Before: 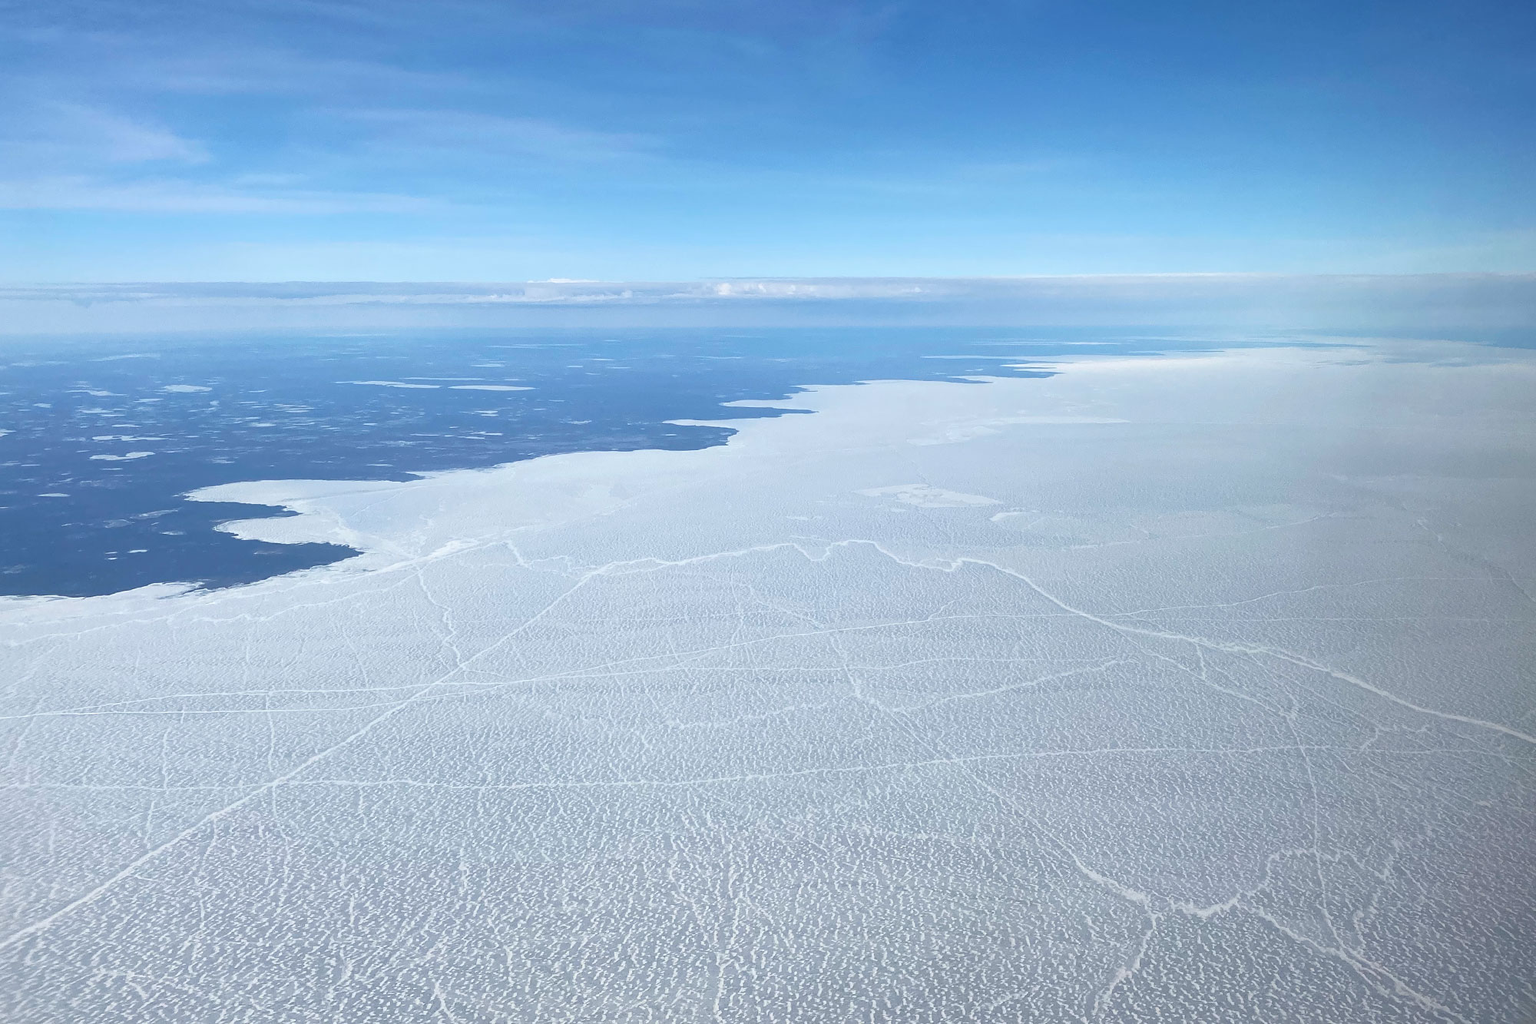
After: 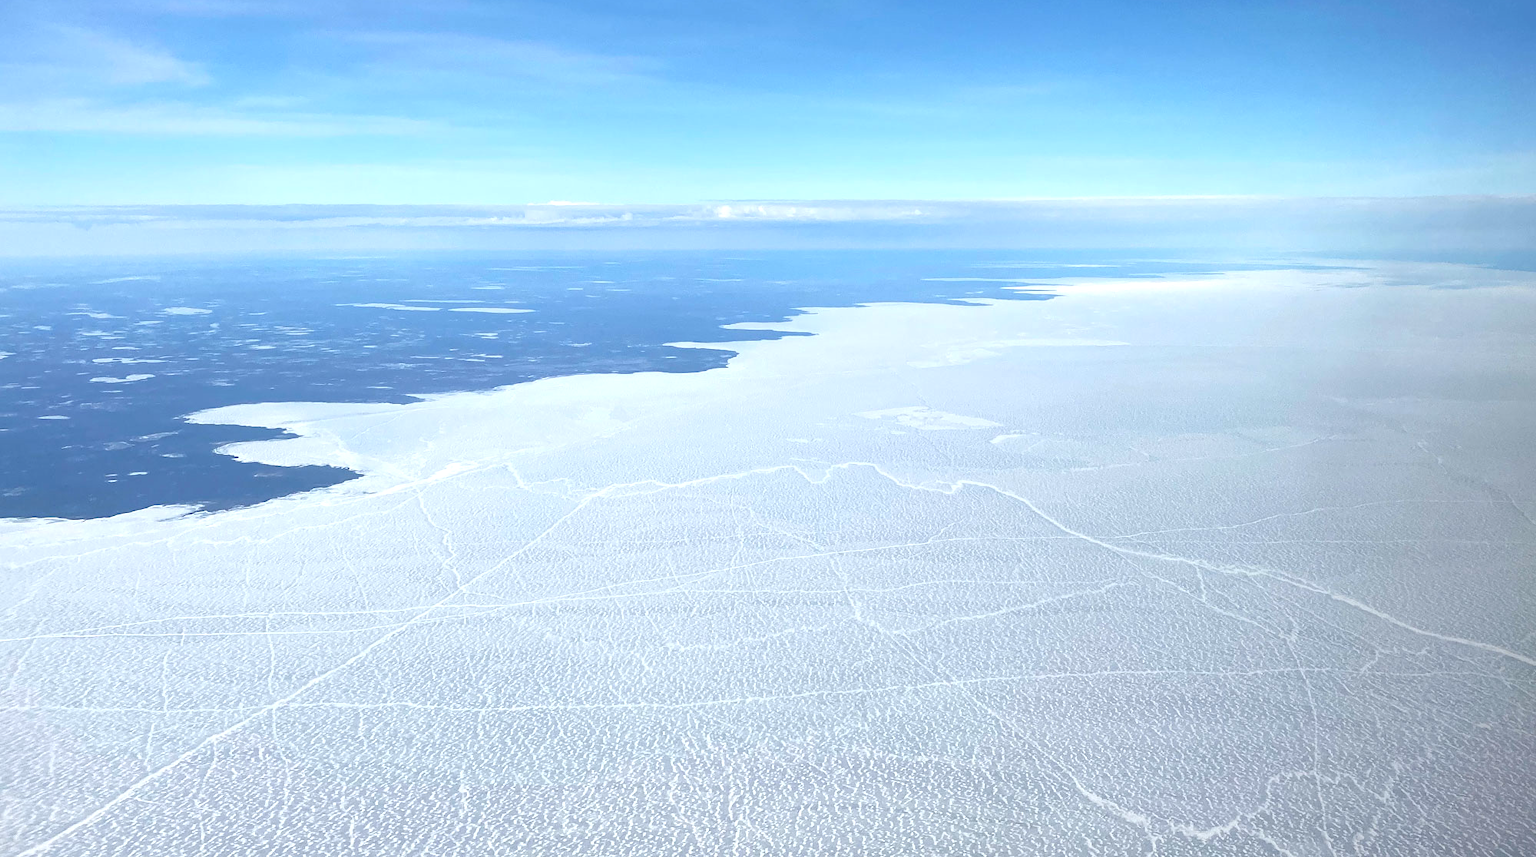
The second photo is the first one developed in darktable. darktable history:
exposure: exposure 0.426 EV, compensate highlight preservation false
crop: top 7.625%, bottom 8.027%
